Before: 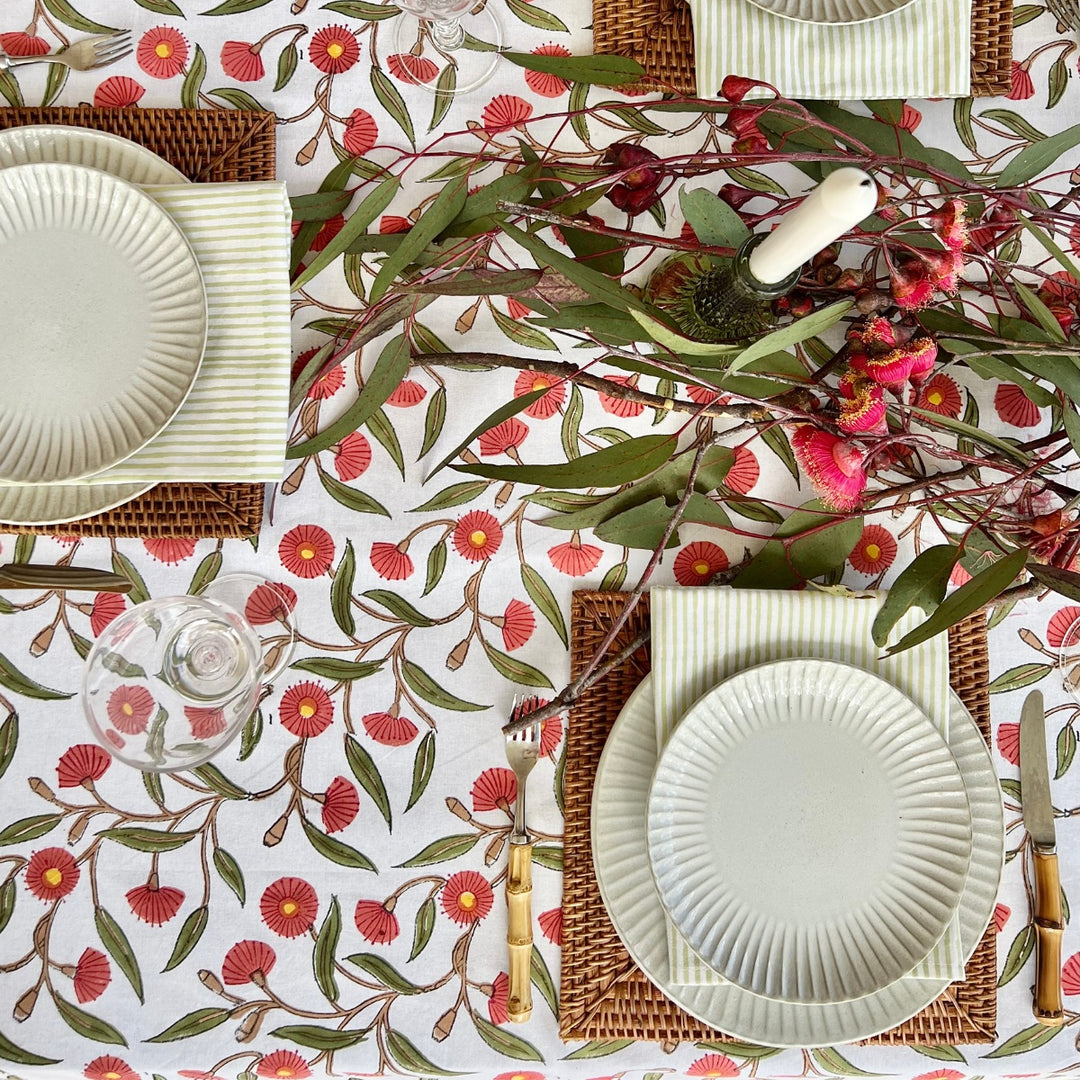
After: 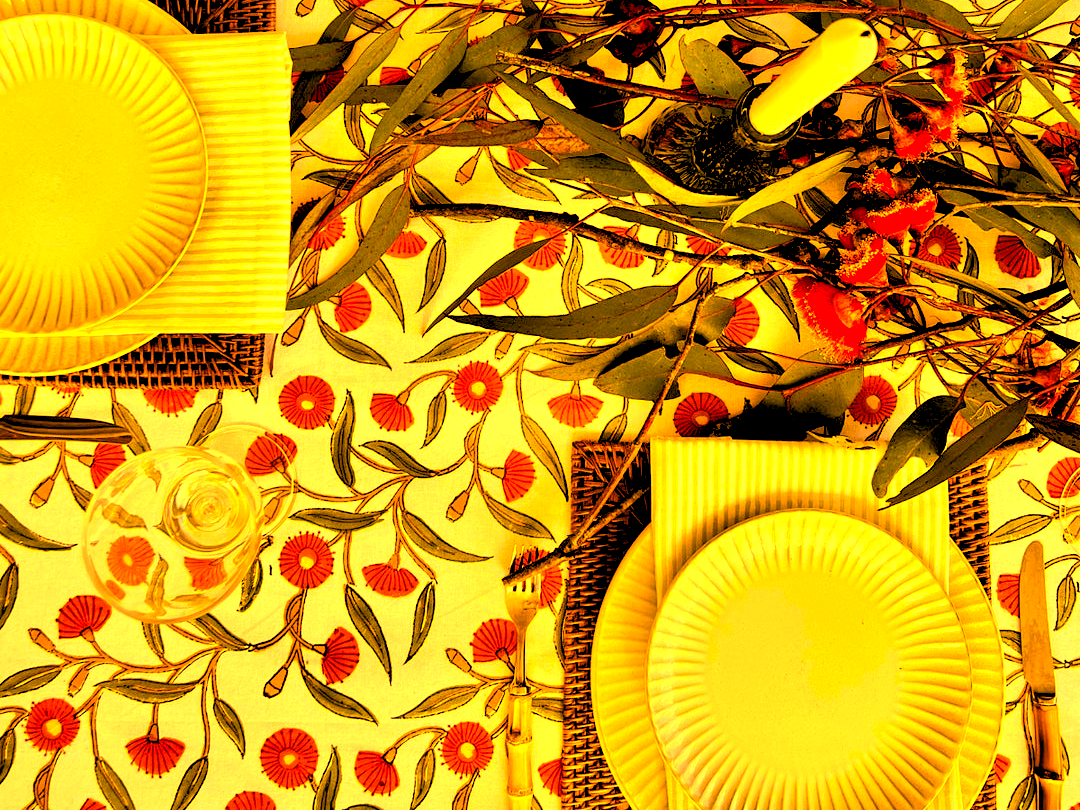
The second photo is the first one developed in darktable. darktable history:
crop: top 13.819%, bottom 11.169%
white balance: red 1.467, blue 0.684
color balance rgb: linear chroma grading › global chroma 9%, perceptual saturation grading › global saturation 36%, perceptual saturation grading › shadows 35%, perceptual brilliance grading › global brilliance 15%, perceptual brilliance grading › shadows -35%, global vibrance 15%
rgb levels: levels [[0.029, 0.461, 0.922], [0, 0.5, 1], [0, 0.5, 1]]
